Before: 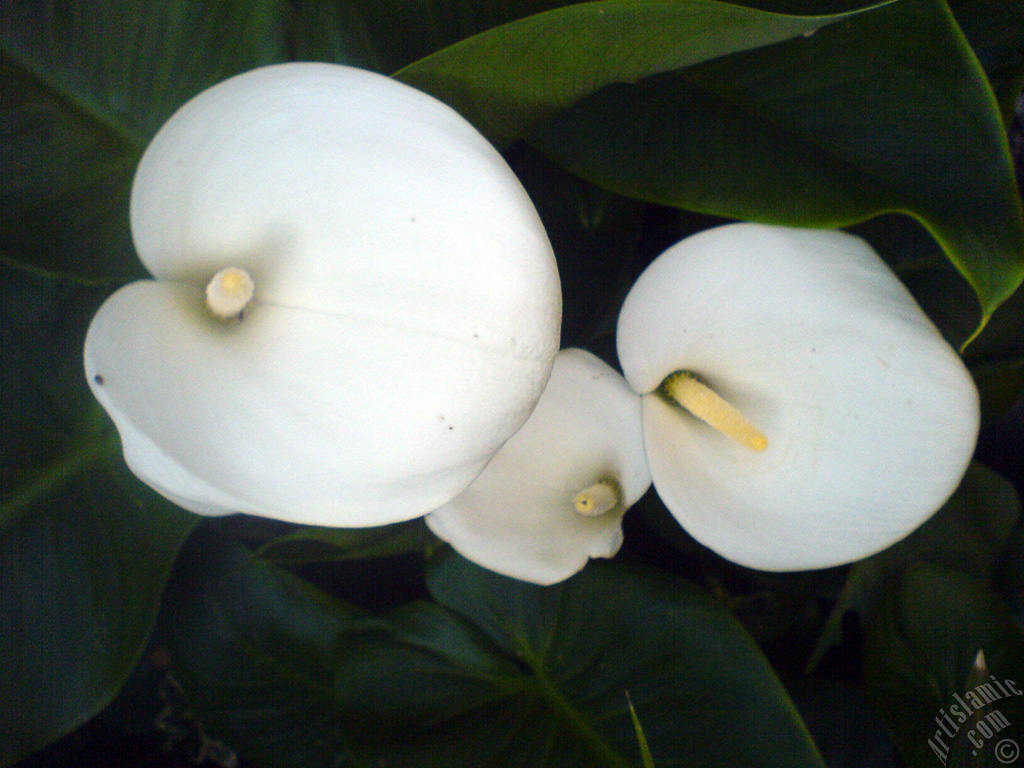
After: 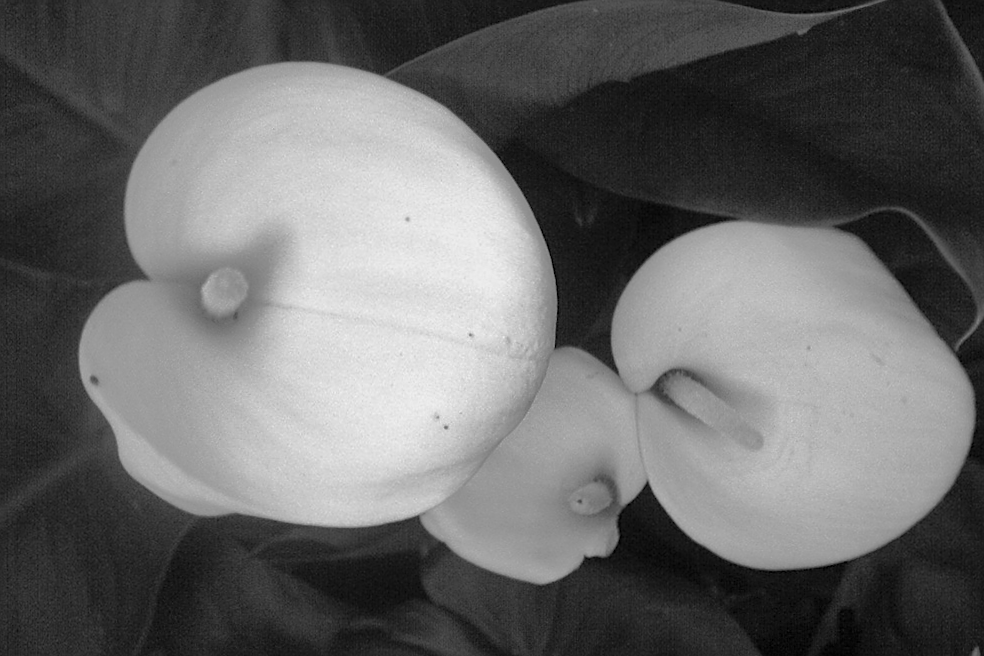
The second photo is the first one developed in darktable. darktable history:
crop and rotate: angle 0.2°, left 0.275%, right 3.127%, bottom 14.18%
sharpen: on, module defaults
shadows and highlights: highlights -60
color calibration: output gray [0.21, 0.42, 0.37, 0], gray › normalize channels true, illuminant same as pipeline (D50), adaptation XYZ, x 0.346, y 0.359, gamut compression 0
